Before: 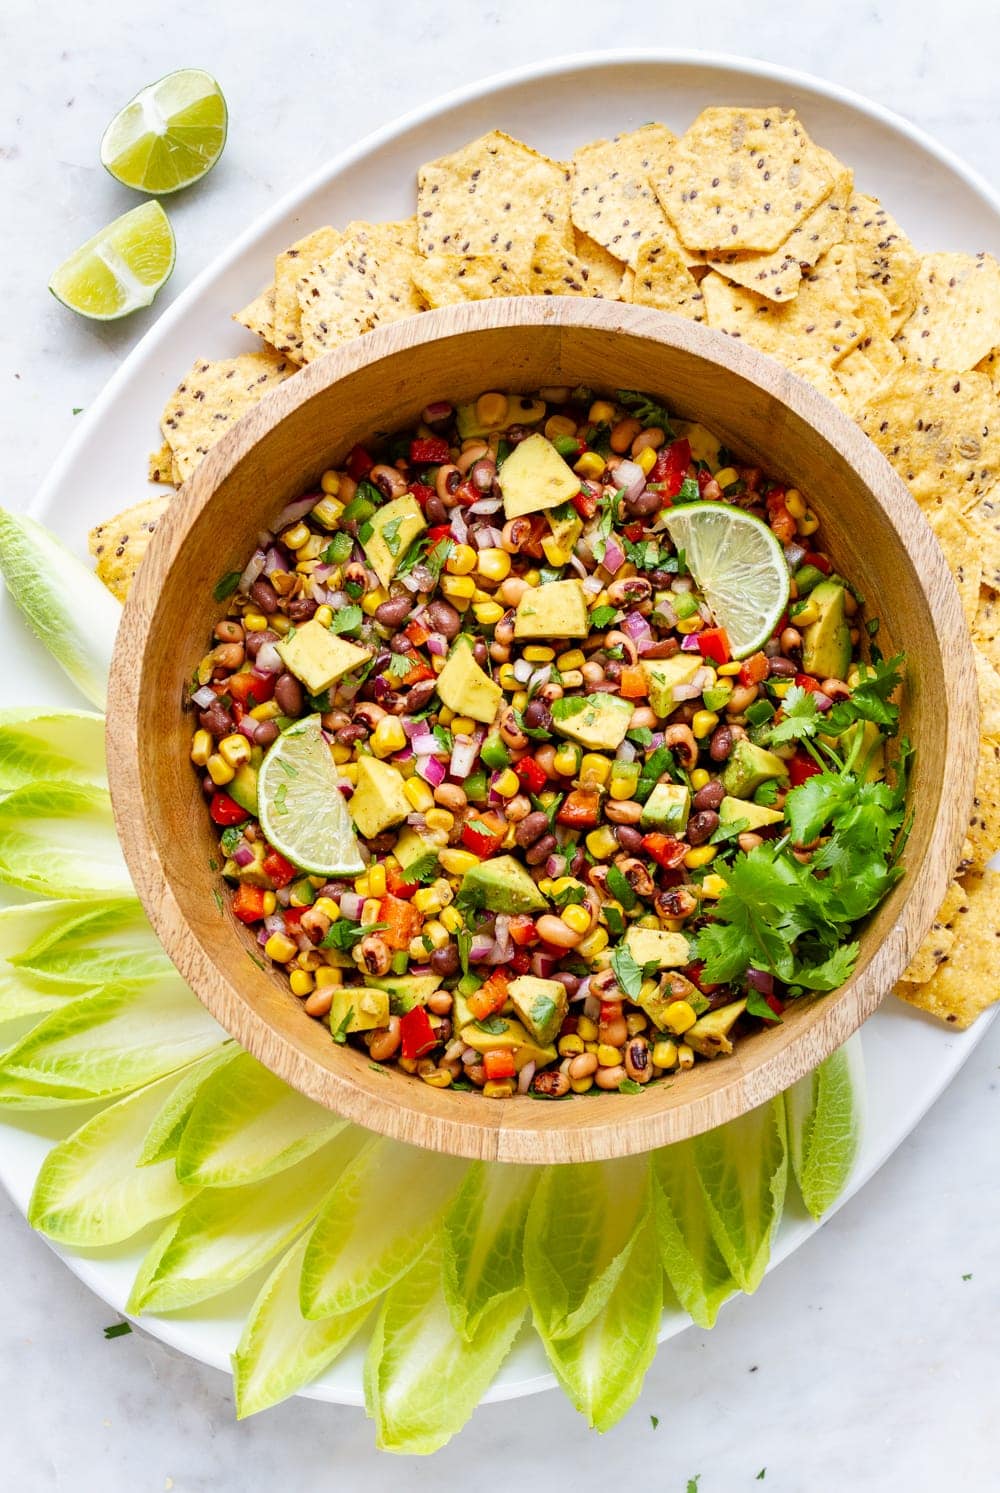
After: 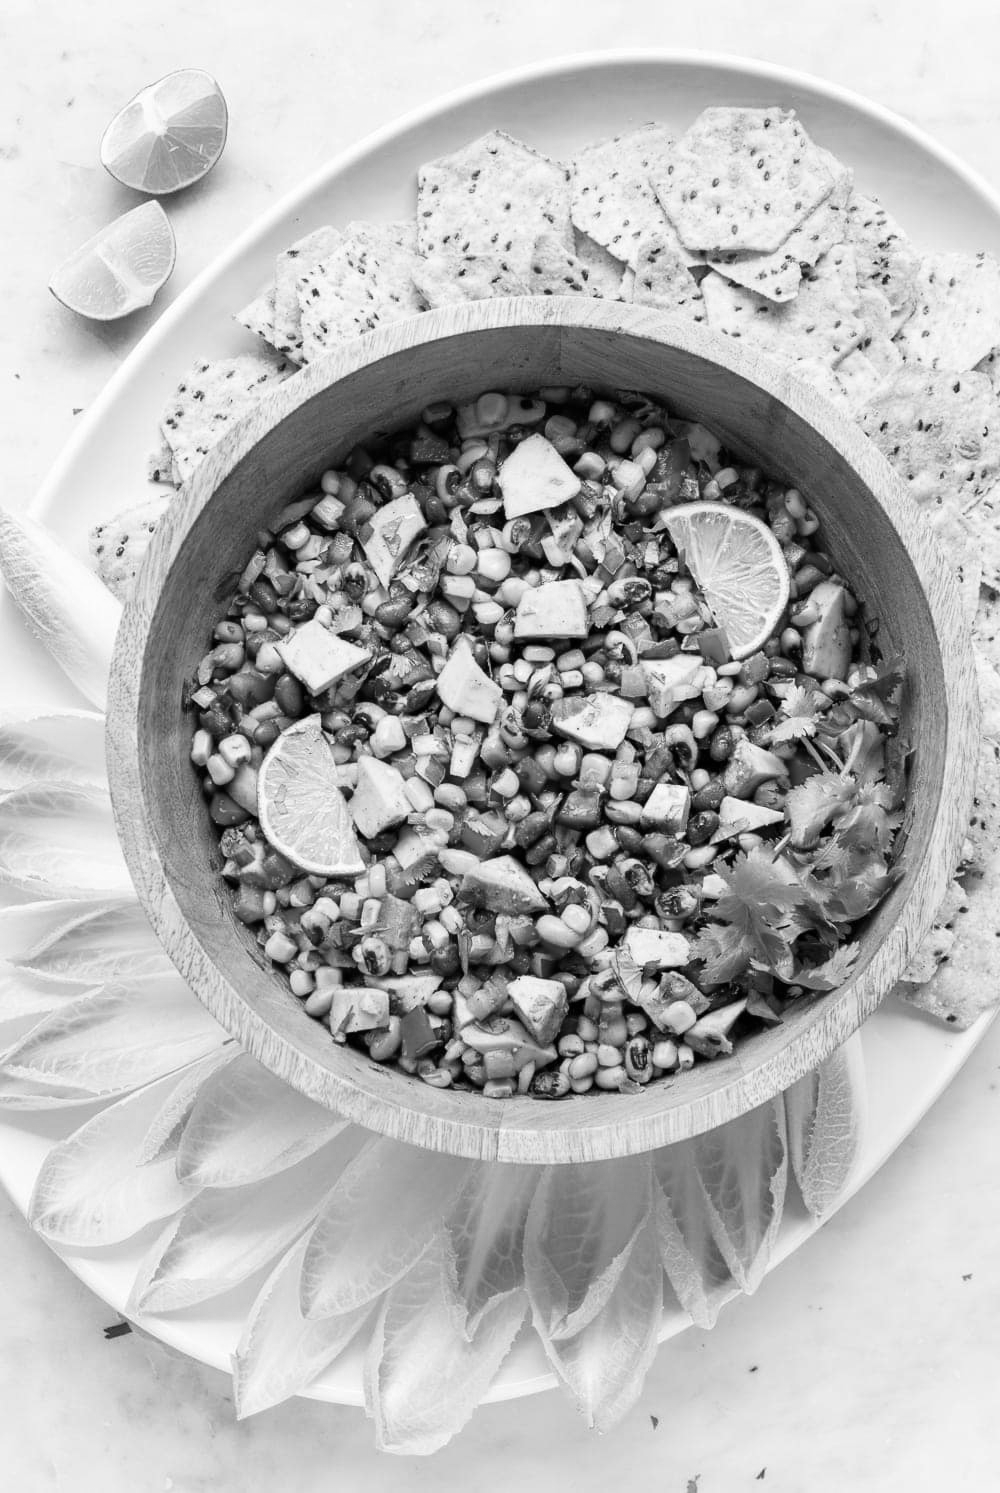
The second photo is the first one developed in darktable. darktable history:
contrast brightness saturation: contrast 0.1, saturation -0.36
monochrome: on, module defaults
velvia: on, module defaults
